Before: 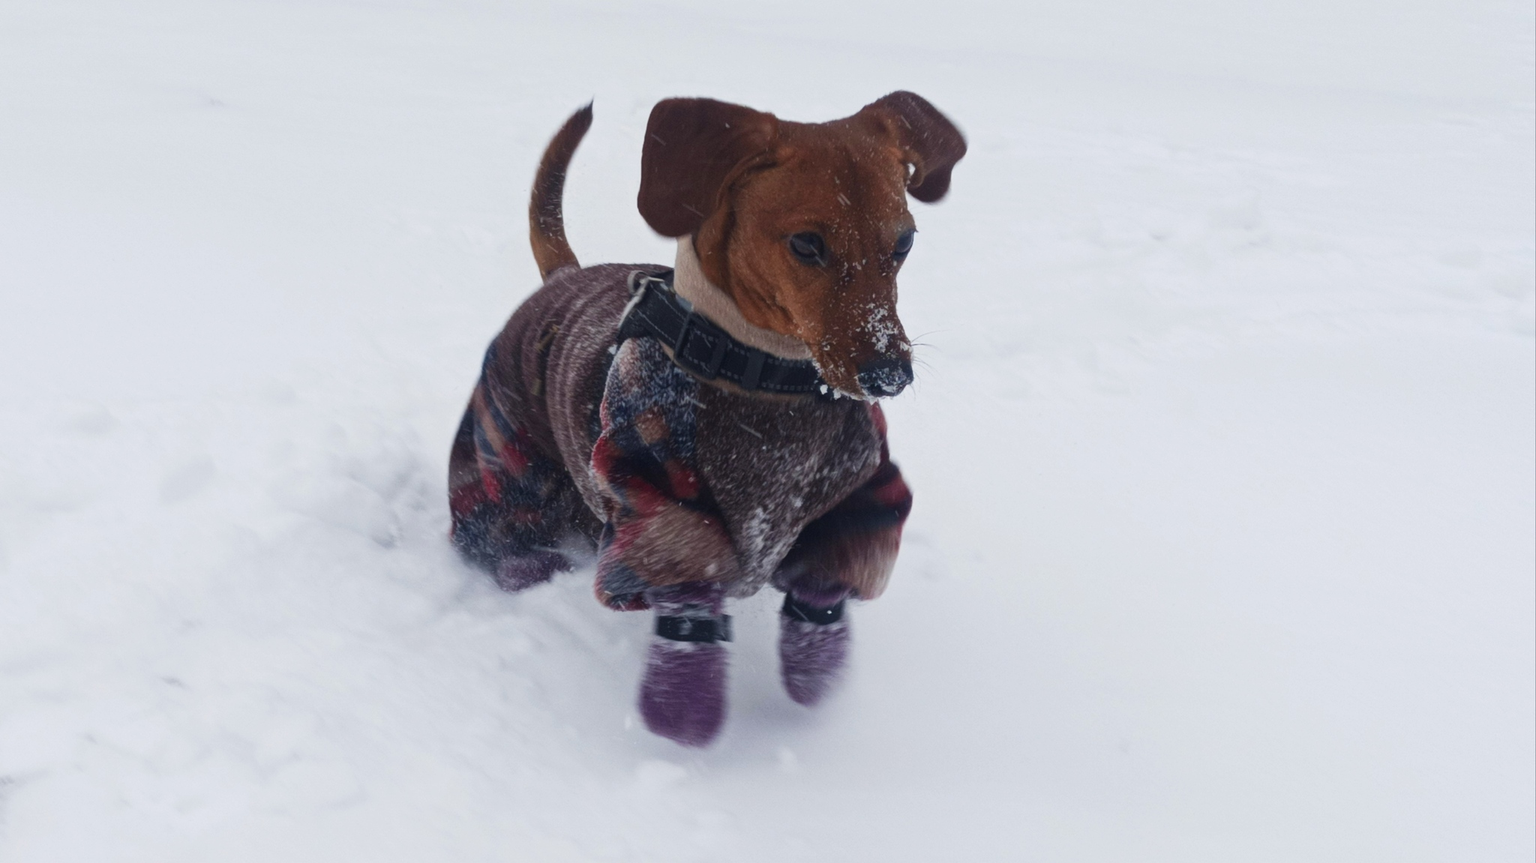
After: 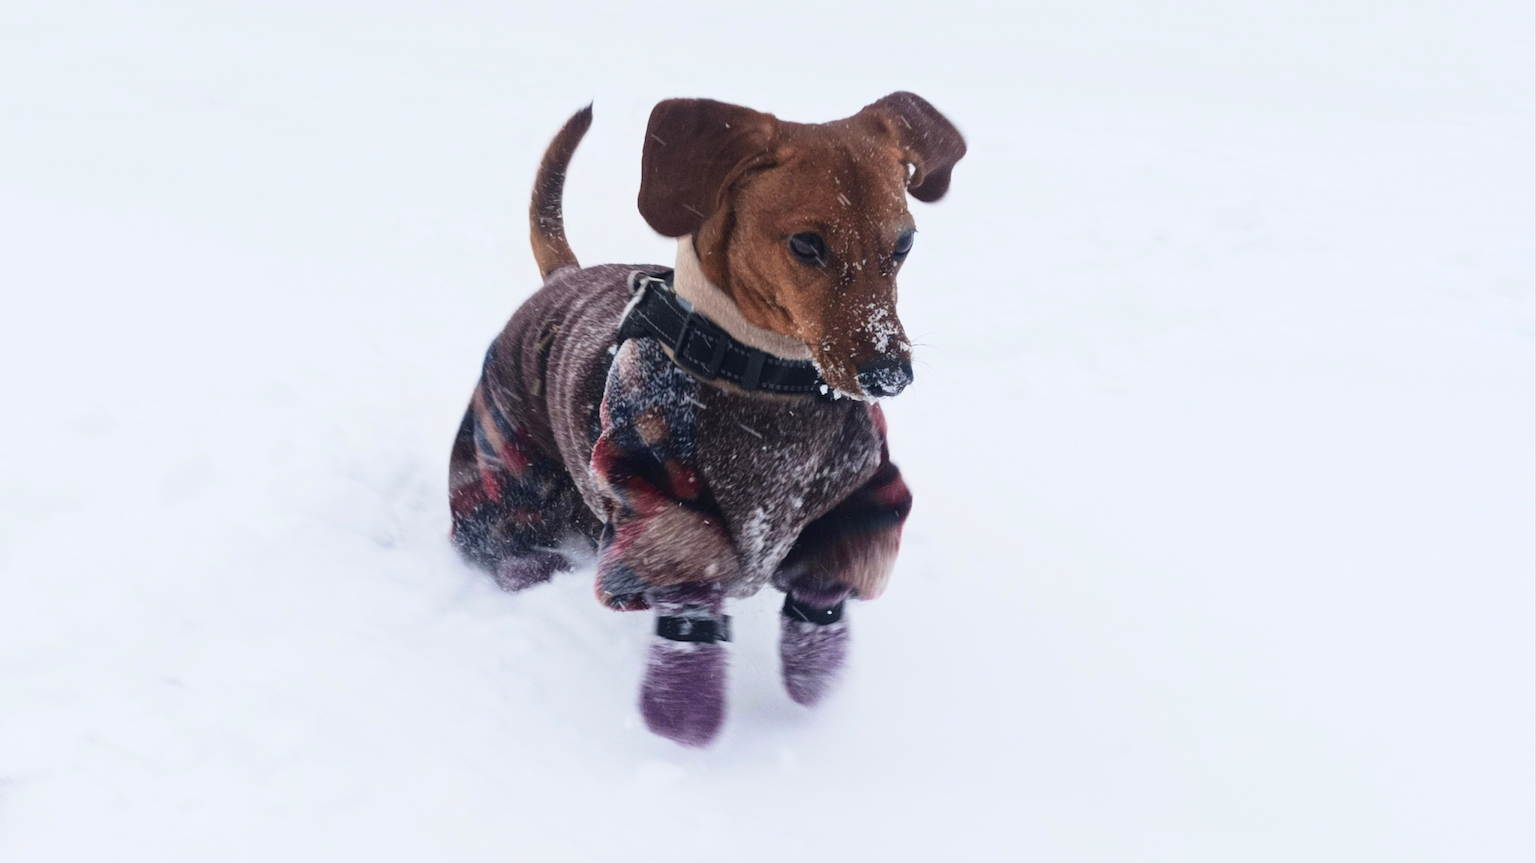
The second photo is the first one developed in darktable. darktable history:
tone curve: curves: ch0 [(0, 0) (0.003, 0.003) (0.011, 0.01) (0.025, 0.023) (0.044, 0.041) (0.069, 0.064) (0.1, 0.094) (0.136, 0.143) (0.177, 0.205) (0.224, 0.281) (0.277, 0.367) (0.335, 0.457) (0.399, 0.542) (0.468, 0.629) (0.543, 0.711) (0.623, 0.788) (0.709, 0.863) (0.801, 0.912) (0.898, 0.955) (1, 1)], color space Lab, independent channels, preserve colors none
color balance rgb: perceptual saturation grading › global saturation 0.392%, perceptual saturation grading › mid-tones 11.612%, global vibrance 20%
